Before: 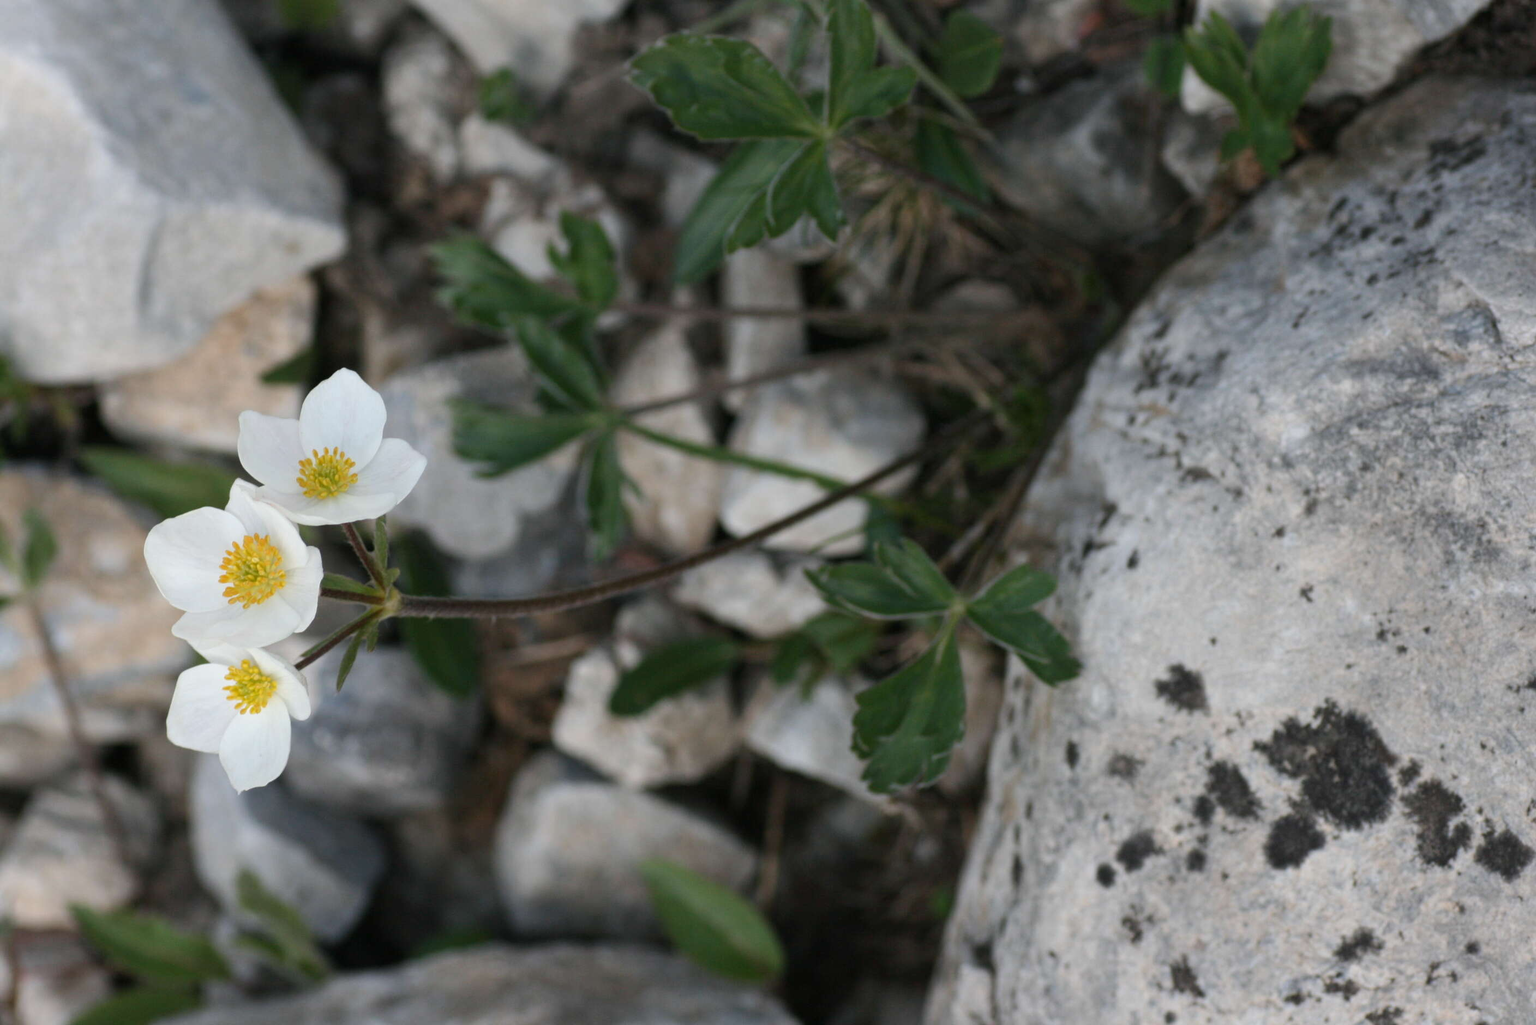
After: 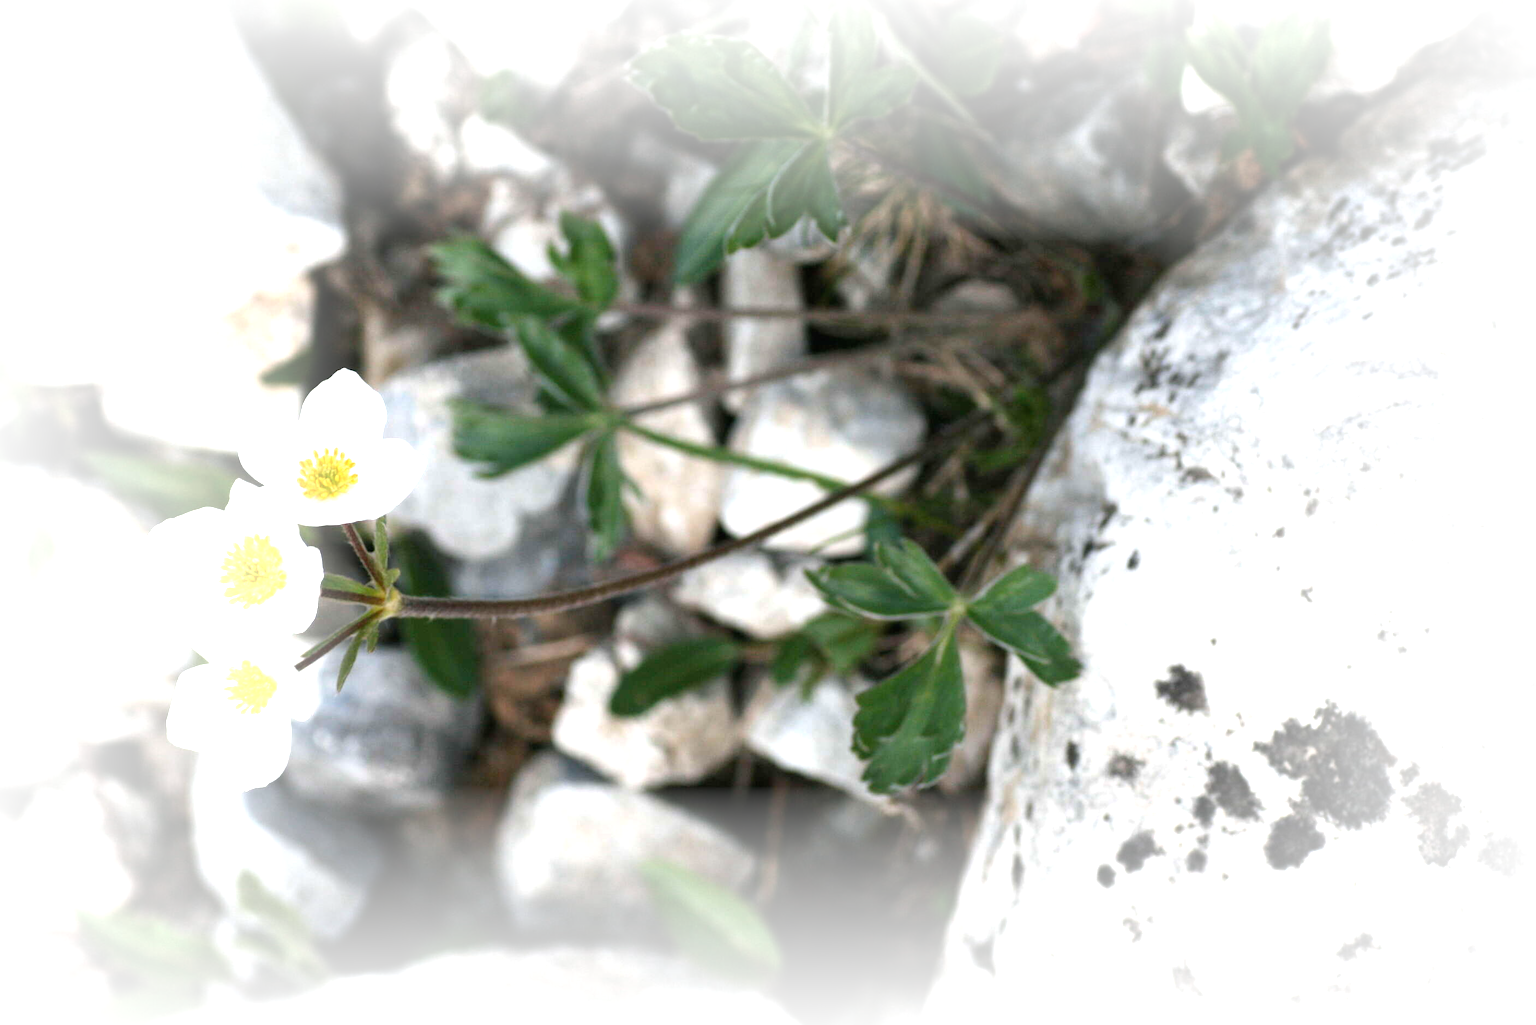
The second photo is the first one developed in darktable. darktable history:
exposure: black level correction 0, exposure 1.454 EV, compensate highlight preservation false
vignetting: fall-off start 53.24%, brightness 0.987, saturation -0.492, automatic ratio true, width/height ratio 1.317, shape 0.208
